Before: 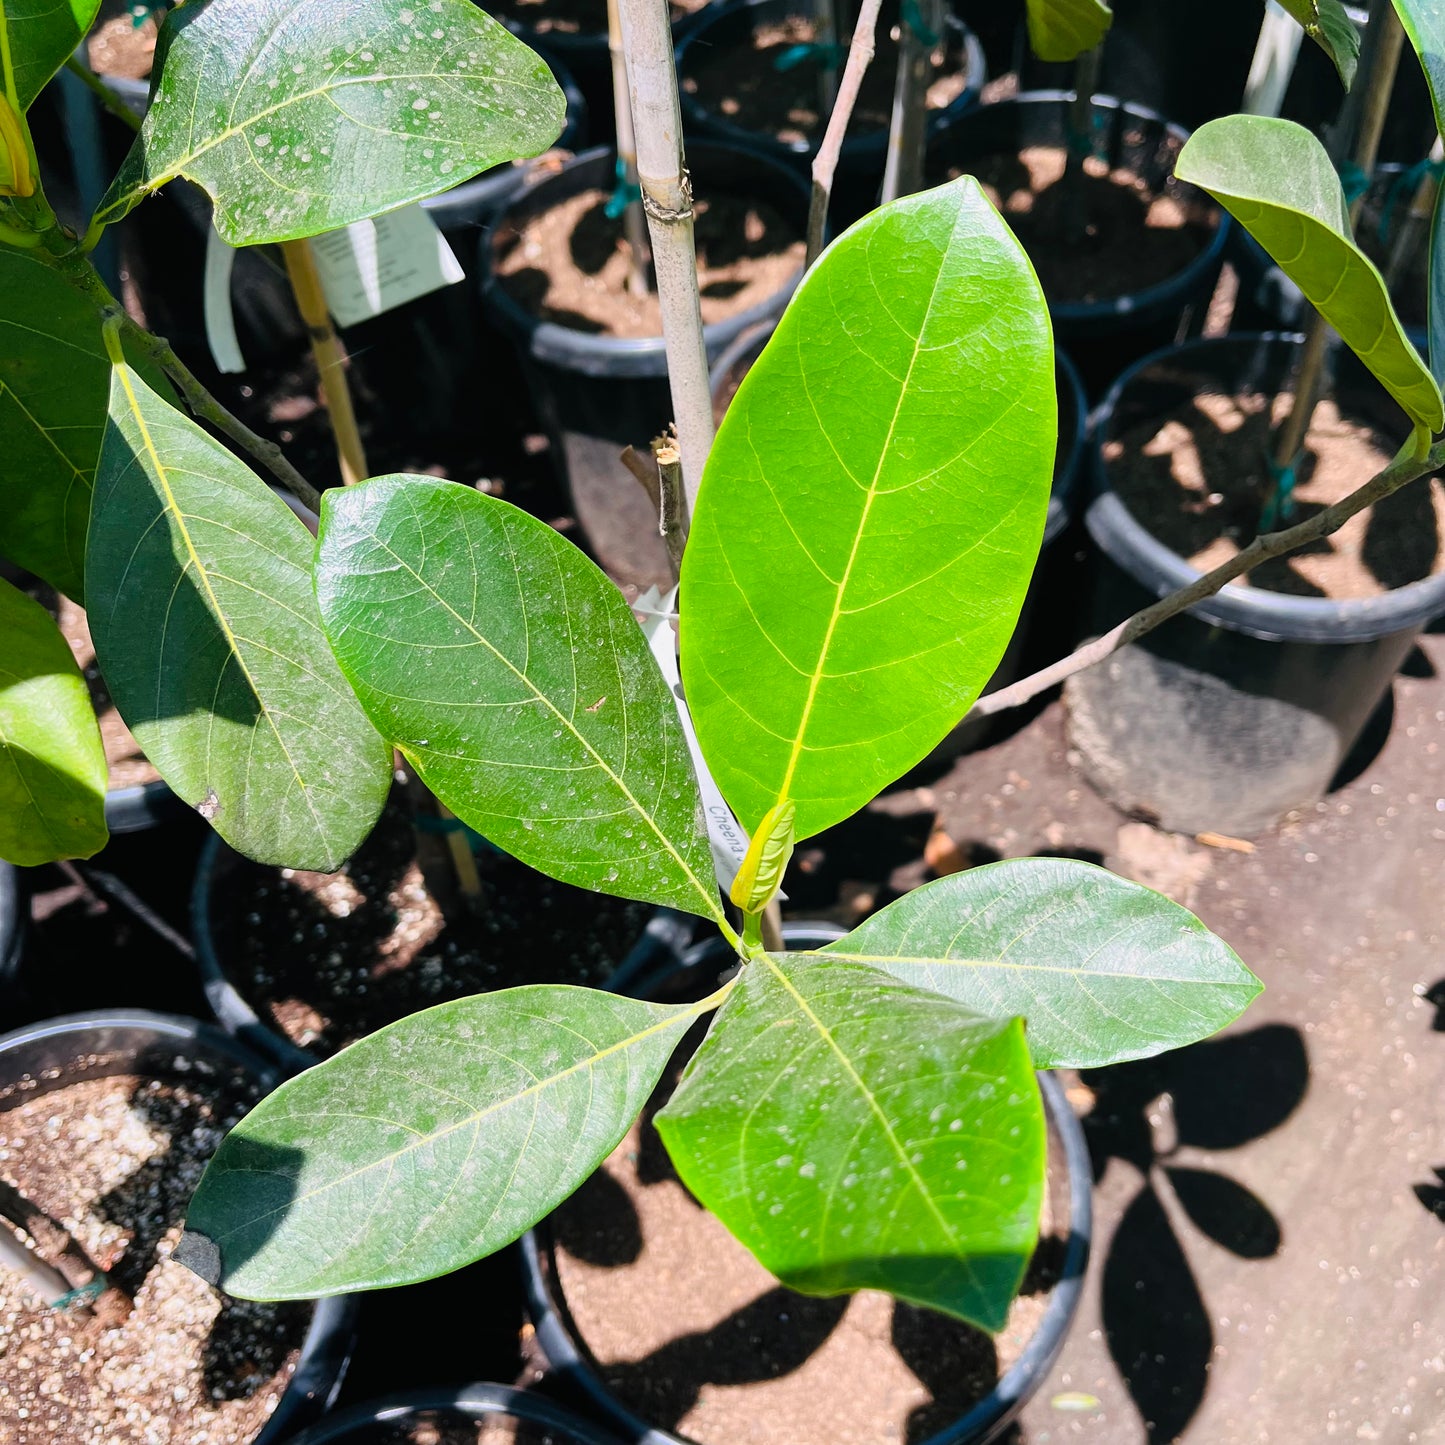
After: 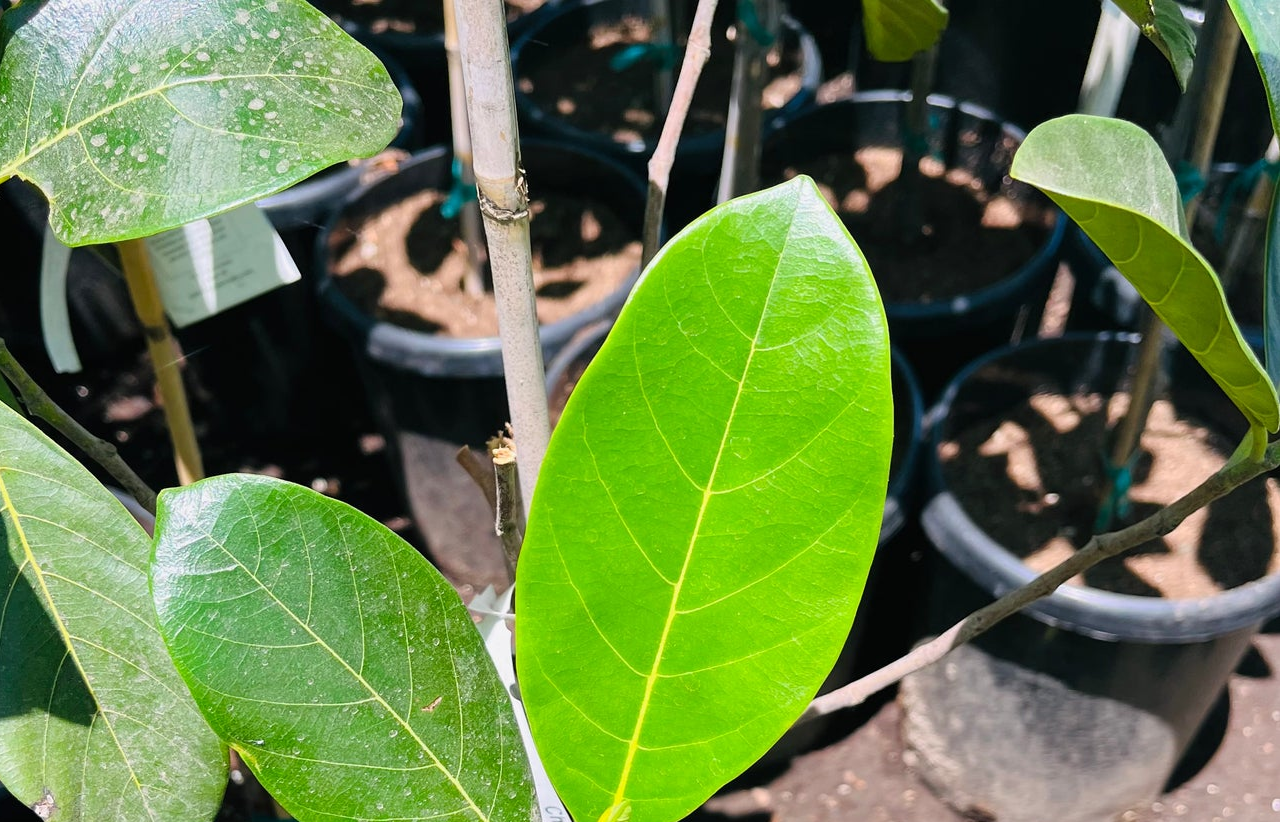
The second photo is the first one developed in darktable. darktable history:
crop and rotate: left 11.38%, bottom 43.085%
